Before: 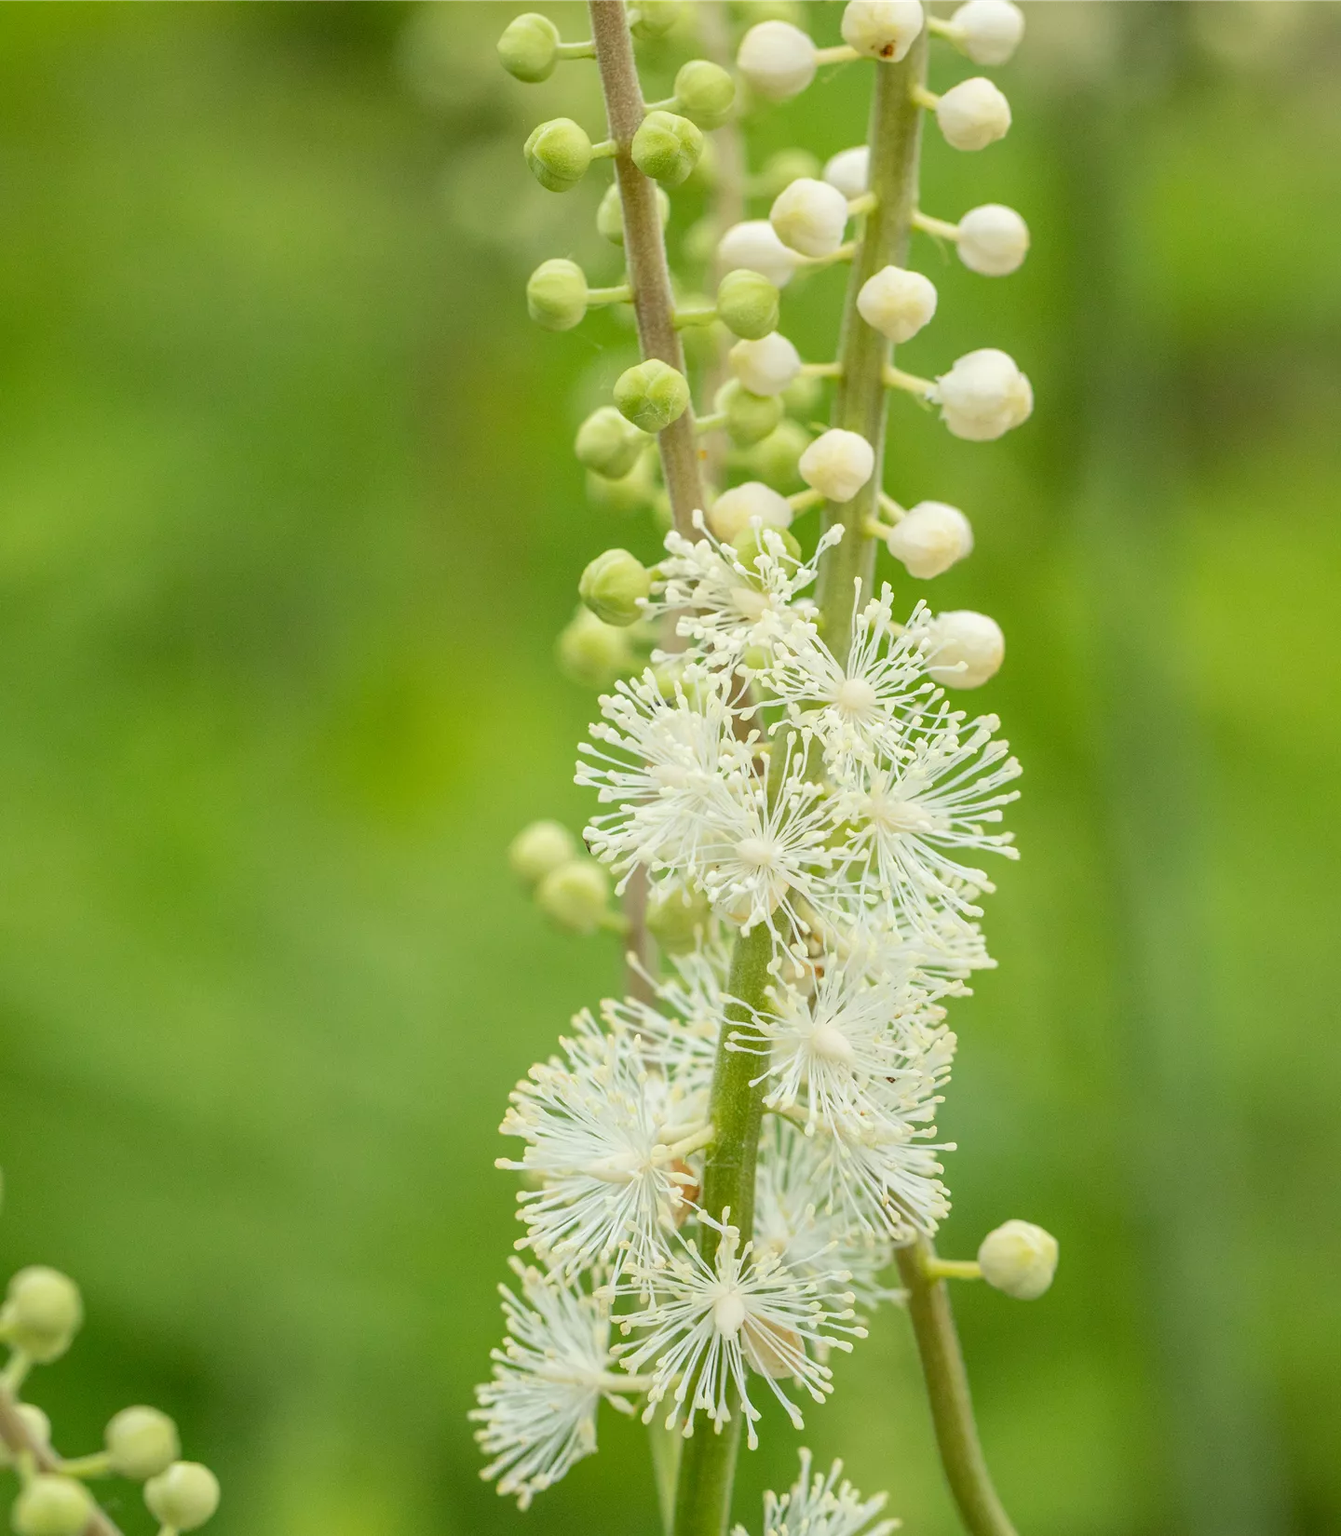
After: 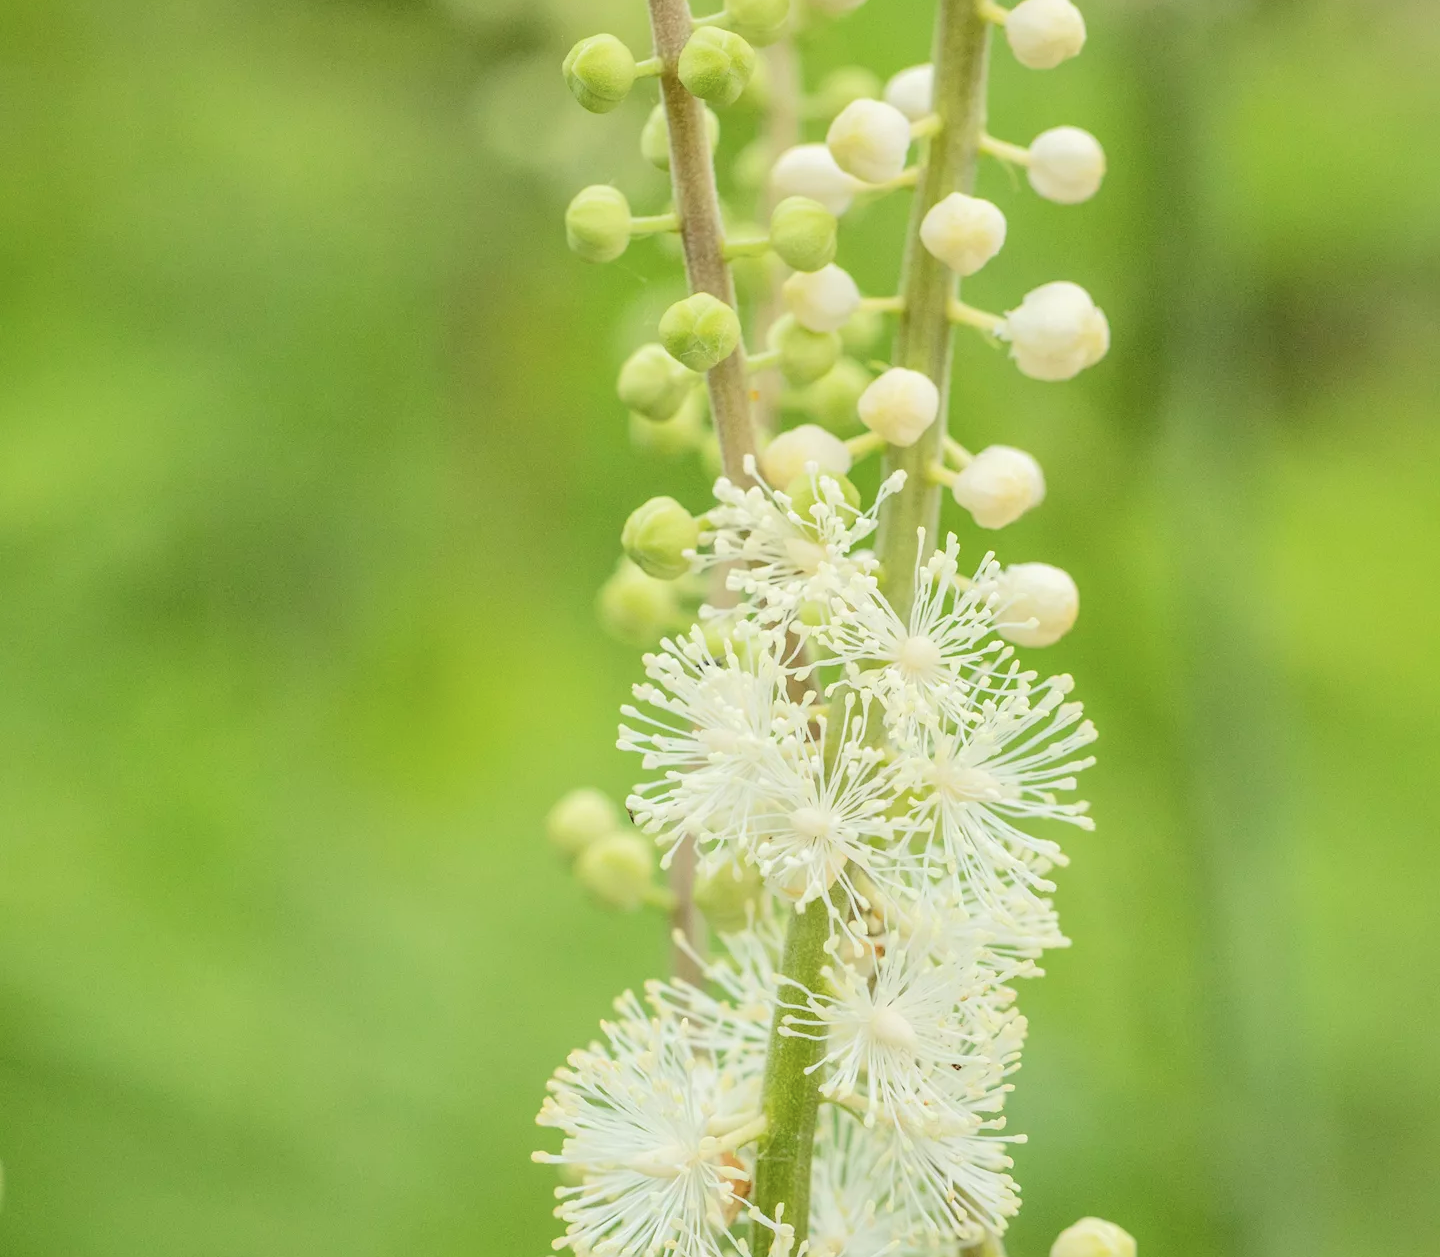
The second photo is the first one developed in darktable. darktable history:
tone curve: curves: ch0 [(0, 0) (0.003, 0.002) (0.011, 0.006) (0.025, 0.012) (0.044, 0.021) (0.069, 0.027) (0.1, 0.035) (0.136, 0.06) (0.177, 0.108) (0.224, 0.173) (0.277, 0.26) (0.335, 0.353) (0.399, 0.453) (0.468, 0.555) (0.543, 0.641) (0.623, 0.724) (0.709, 0.792) (0.801, 0.857) (0.898, 0.918) (1, 1)], color space Lab, independent channels, preserve colors none
crop: top 5.655%, bottom 18.162%
shadows and highlights: radius 127.36, shadows 21.23, highlights -21.58, low approximation 0.01
